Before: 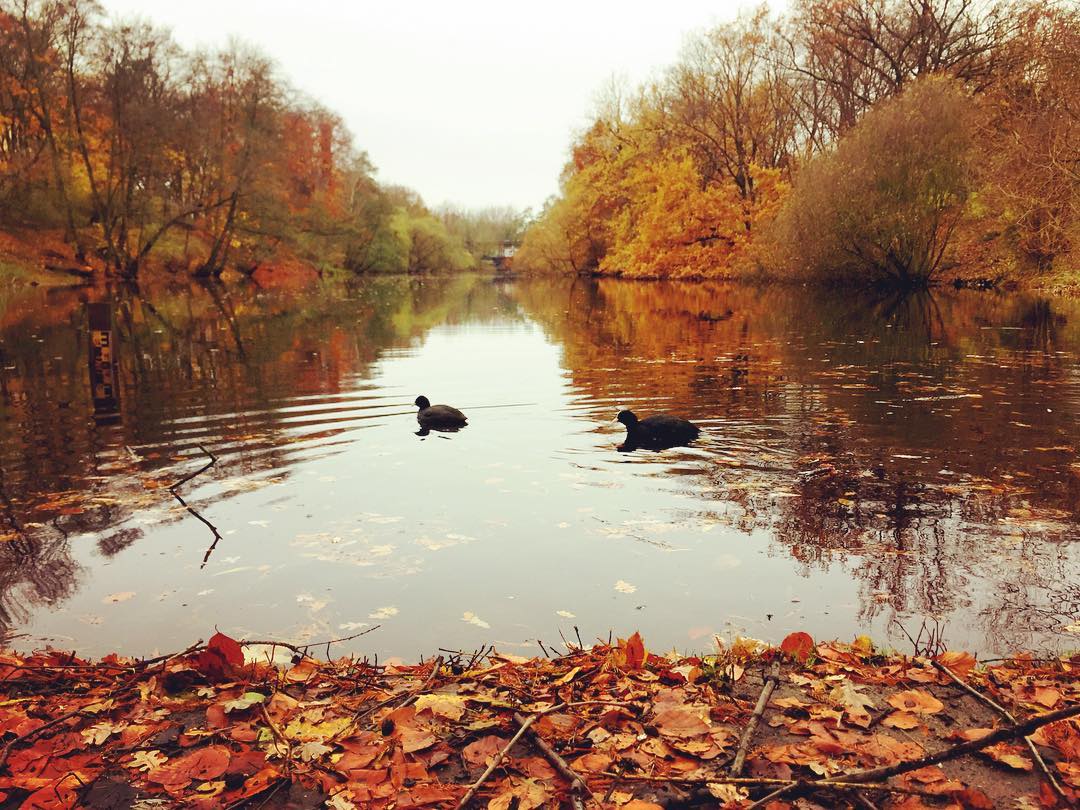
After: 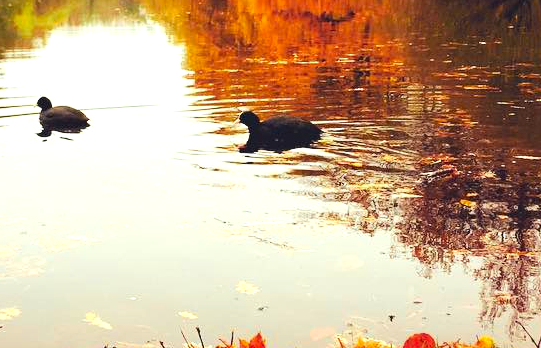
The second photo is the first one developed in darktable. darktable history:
exposure: black level correction 0, exposure 0.498 EV, compensate exposure bias true, compensate highlight preservation false
crop: left 35.08%, top 37.018%, right 14.746%, bottom 19.966%
color zones: curves: ch0 [(0.224, 0.526) (0.75, 0.5)]; ch1 [(0.055, 0.526) (0.224, 0.761) (0.377, 0.526) (0.75, 0.5)]
